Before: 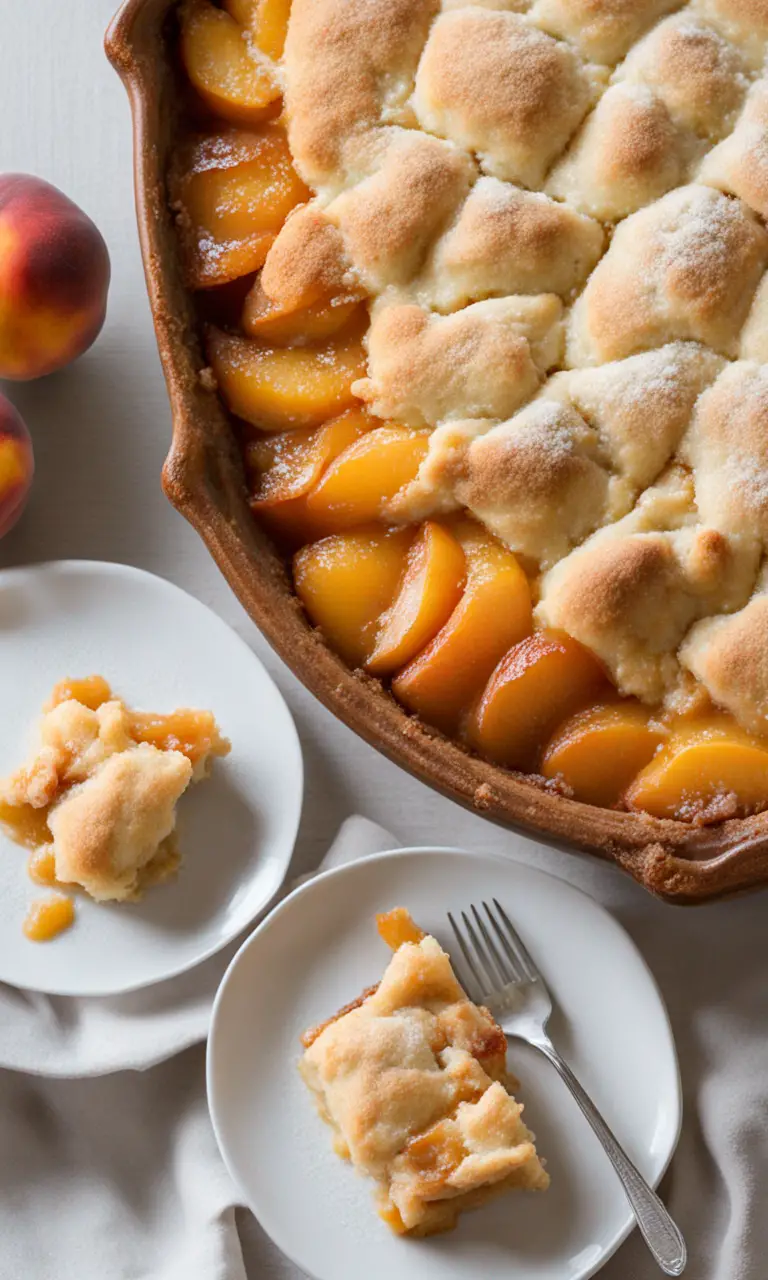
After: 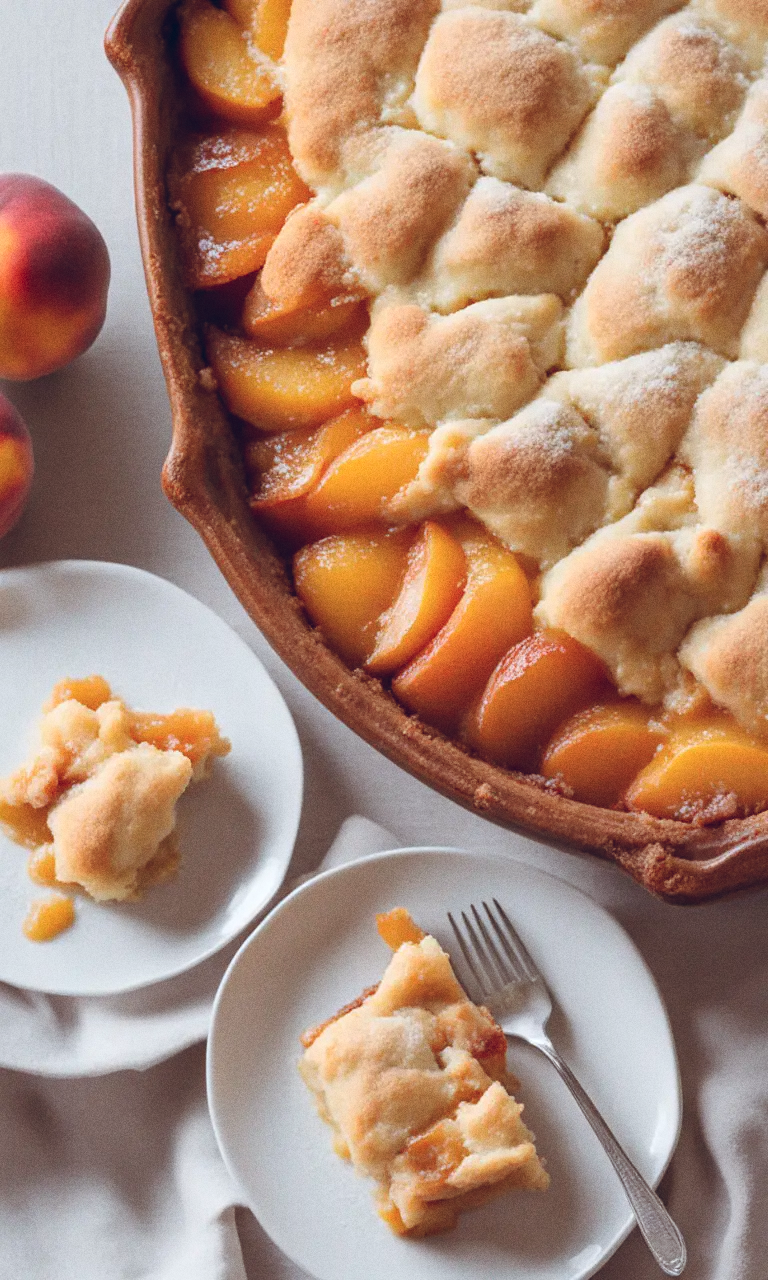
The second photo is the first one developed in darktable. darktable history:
tone equalizer: on, module defaults
color balance rgb: shadows lift › chroma 9.92%, shadows lift › hue 45.12°, power › luminance 3.26%, power › hue 231.93°, global offset › luminance 0.4%, global offset › chroma 0.21%, global offset › hue 255.02°
grain: coarseness 0.09 ISO
